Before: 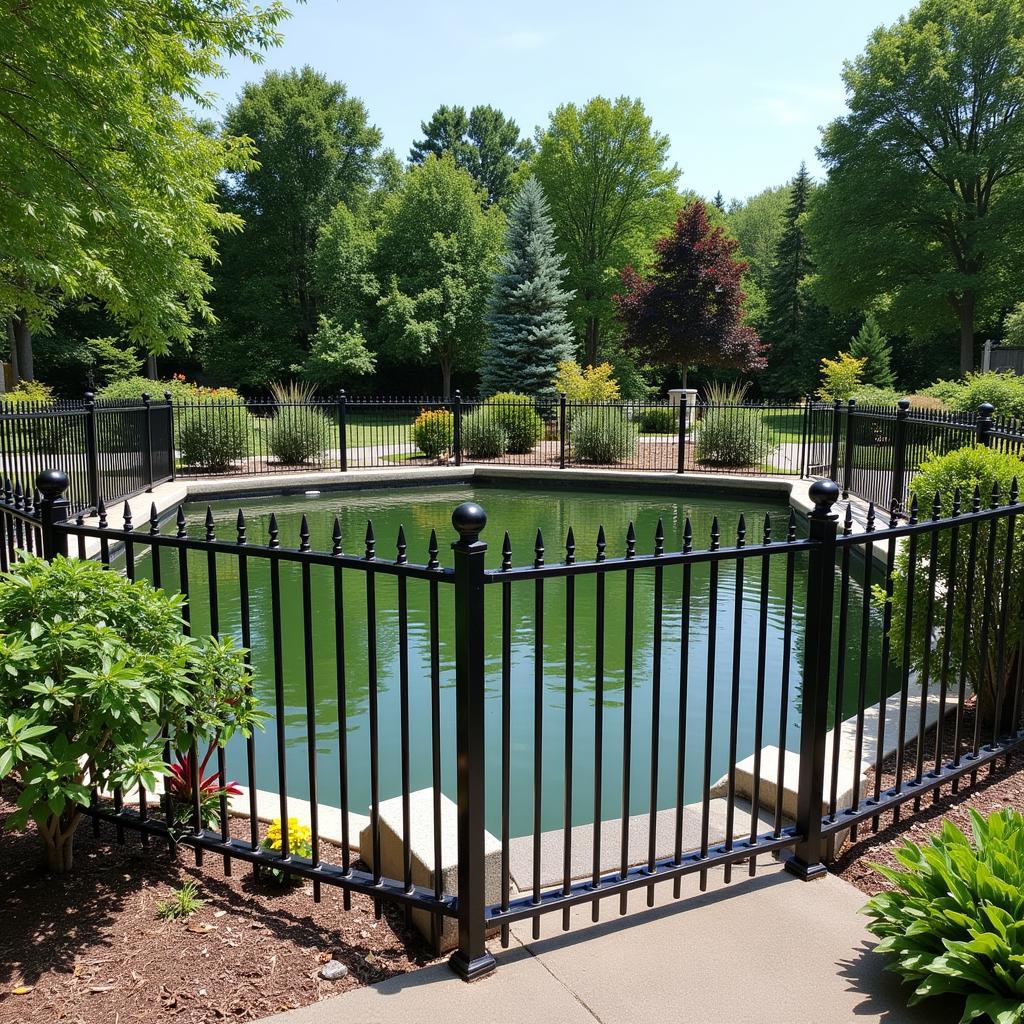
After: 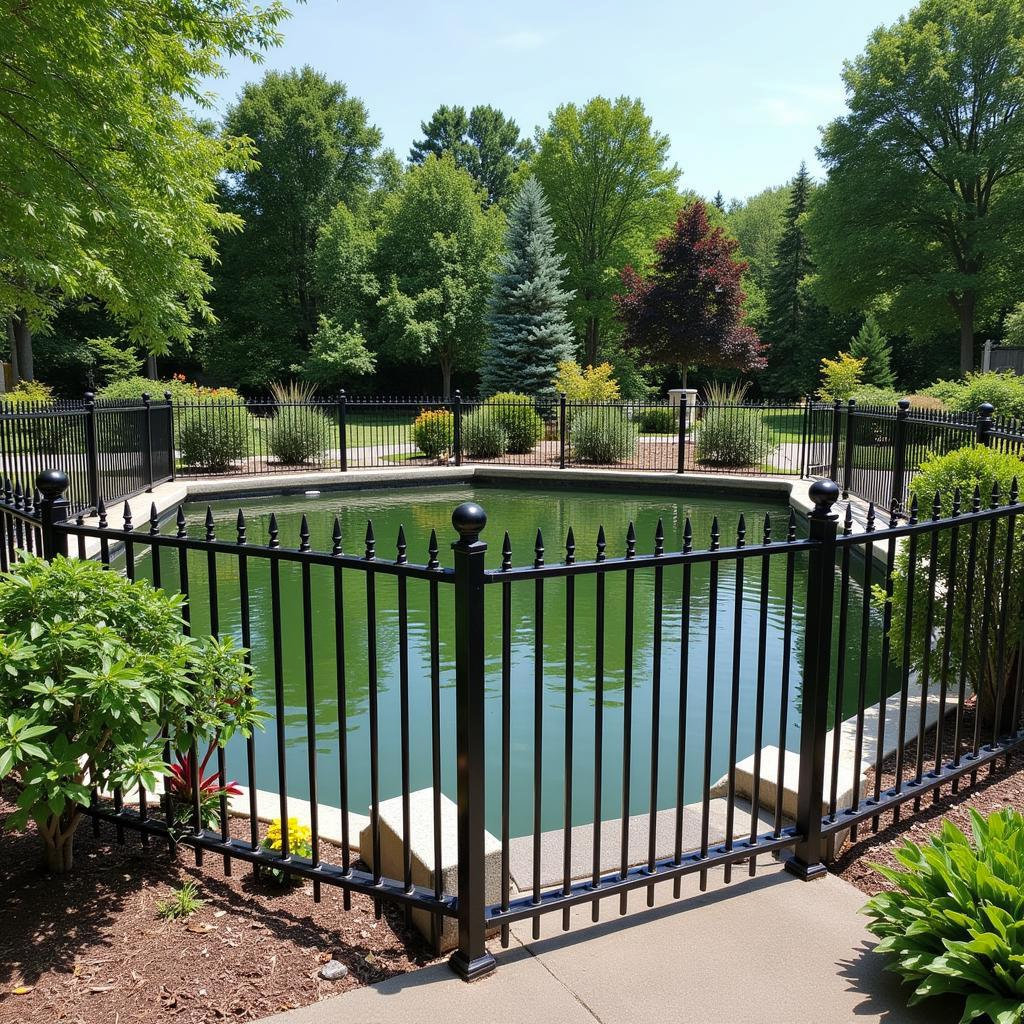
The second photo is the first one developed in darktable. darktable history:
shadows and highlights: shadows 25.14, highlights -23.62
